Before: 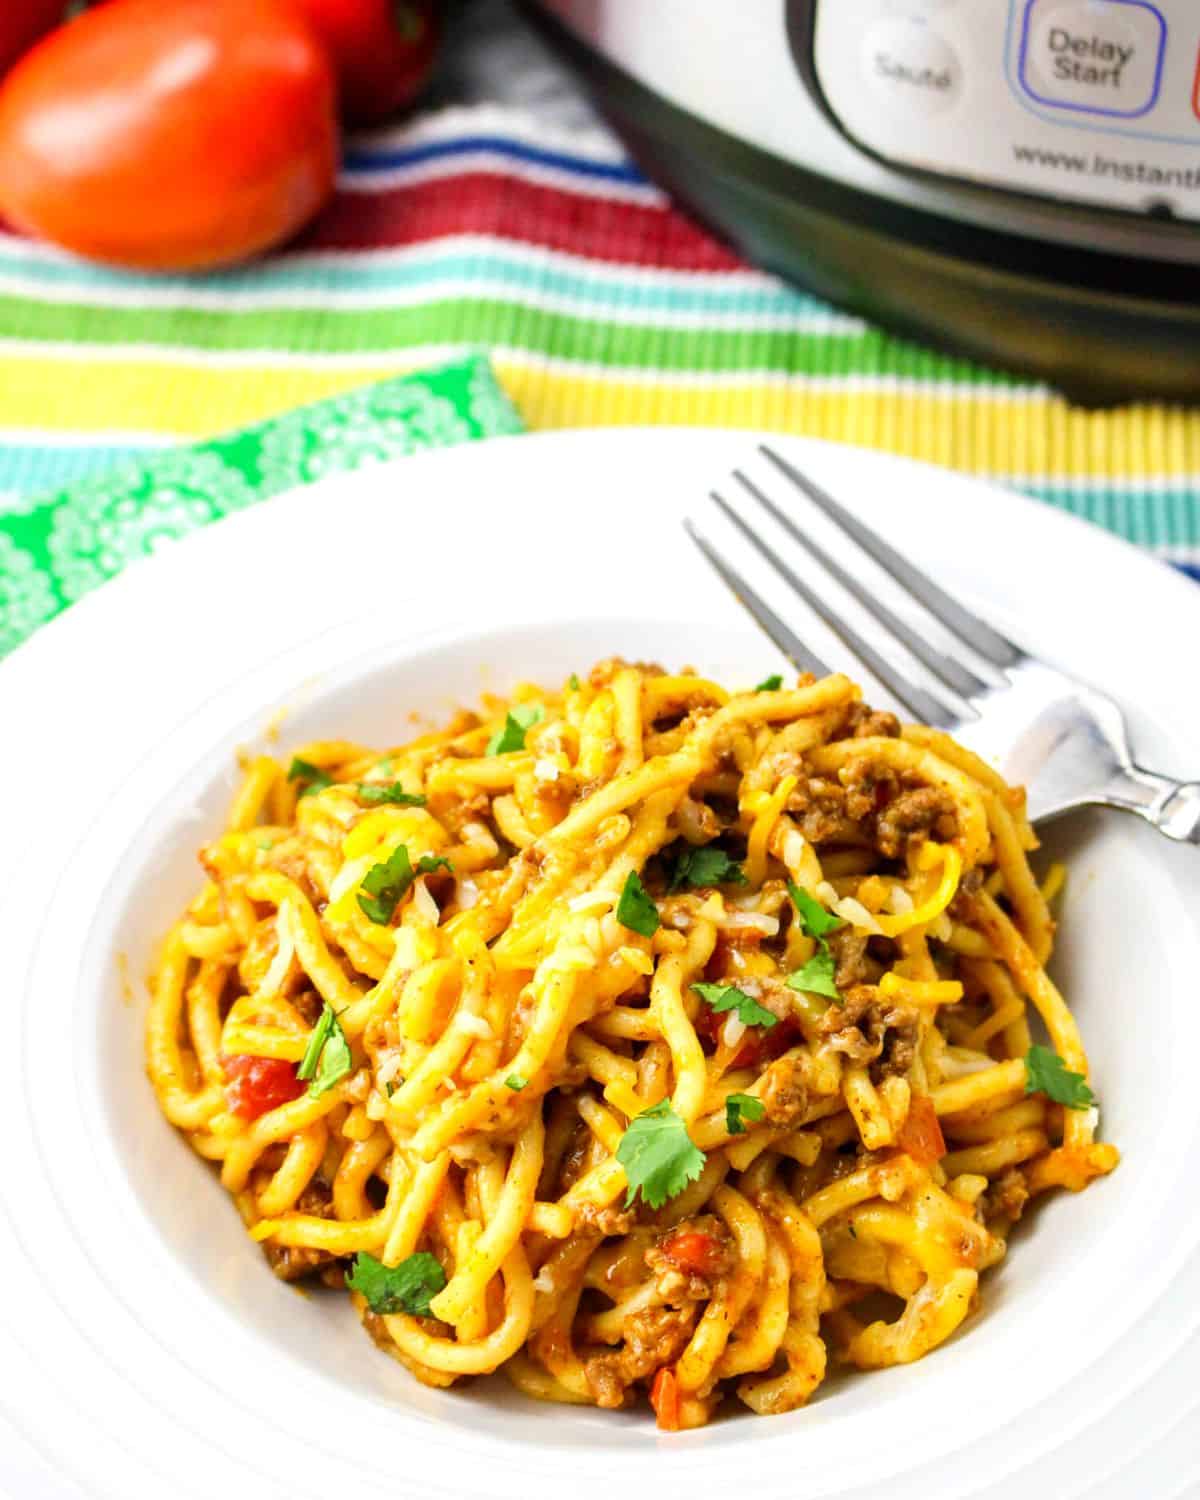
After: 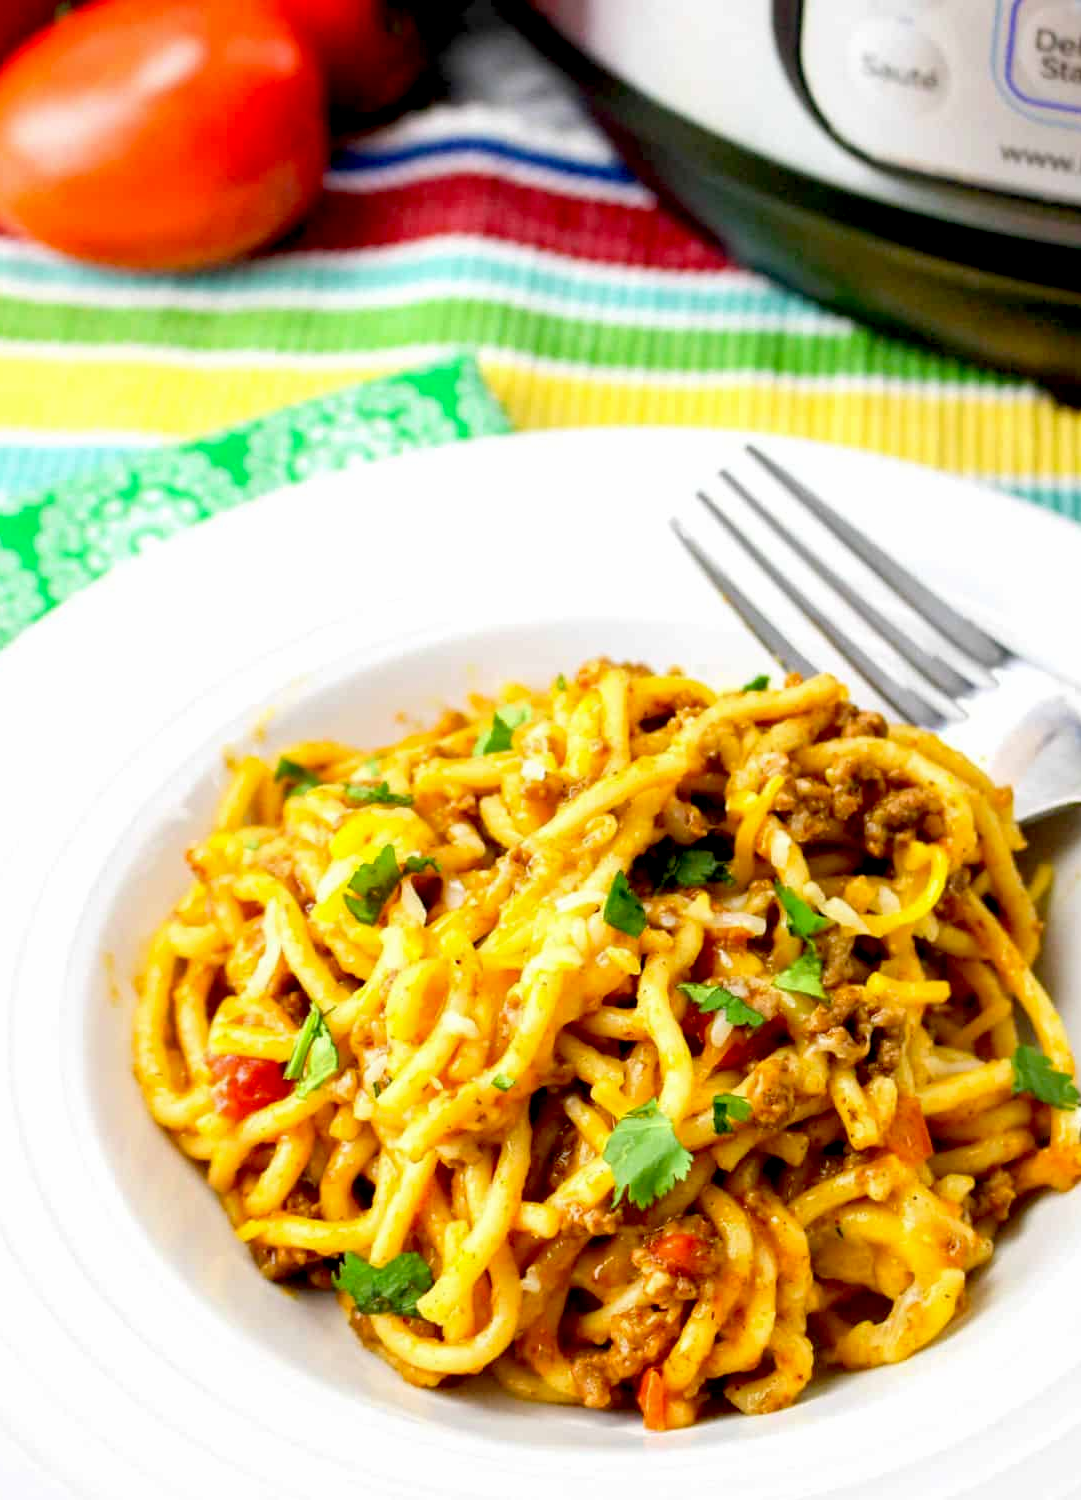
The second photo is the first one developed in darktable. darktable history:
crop and rotate: left 1.088%, right 8.807%
exposure: black level correction 0.016, exposure -0.009 EV, compensate highlight preservation false
